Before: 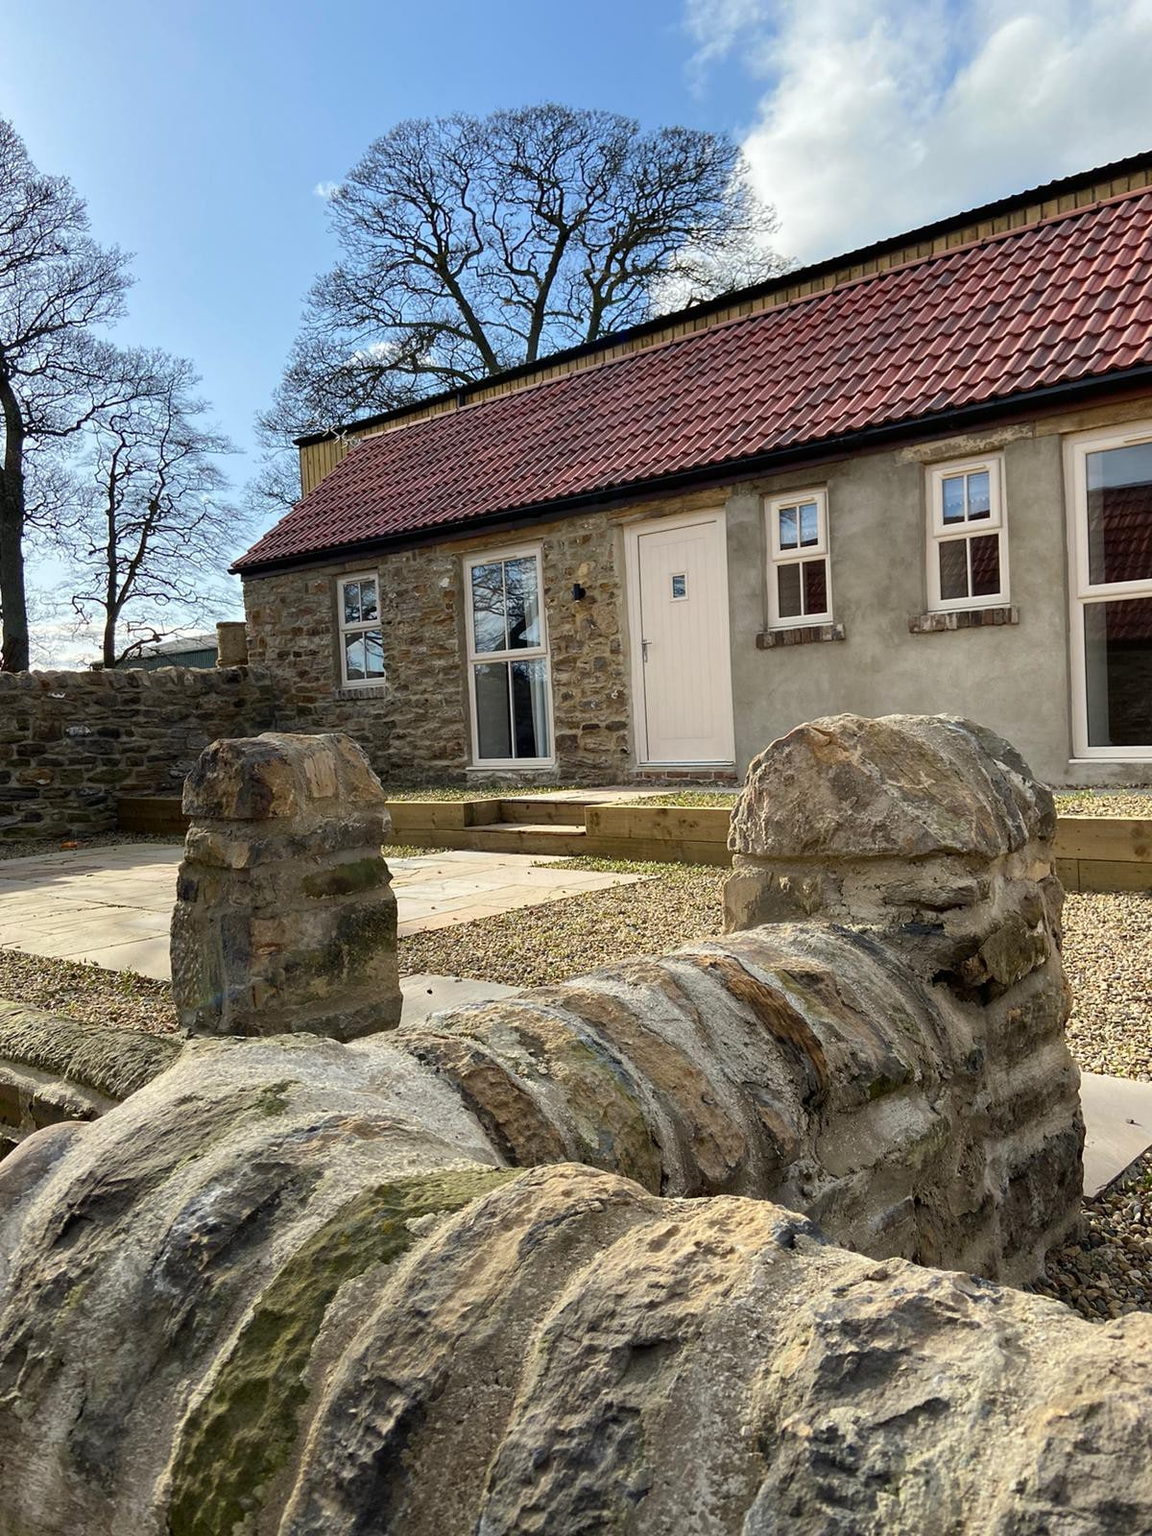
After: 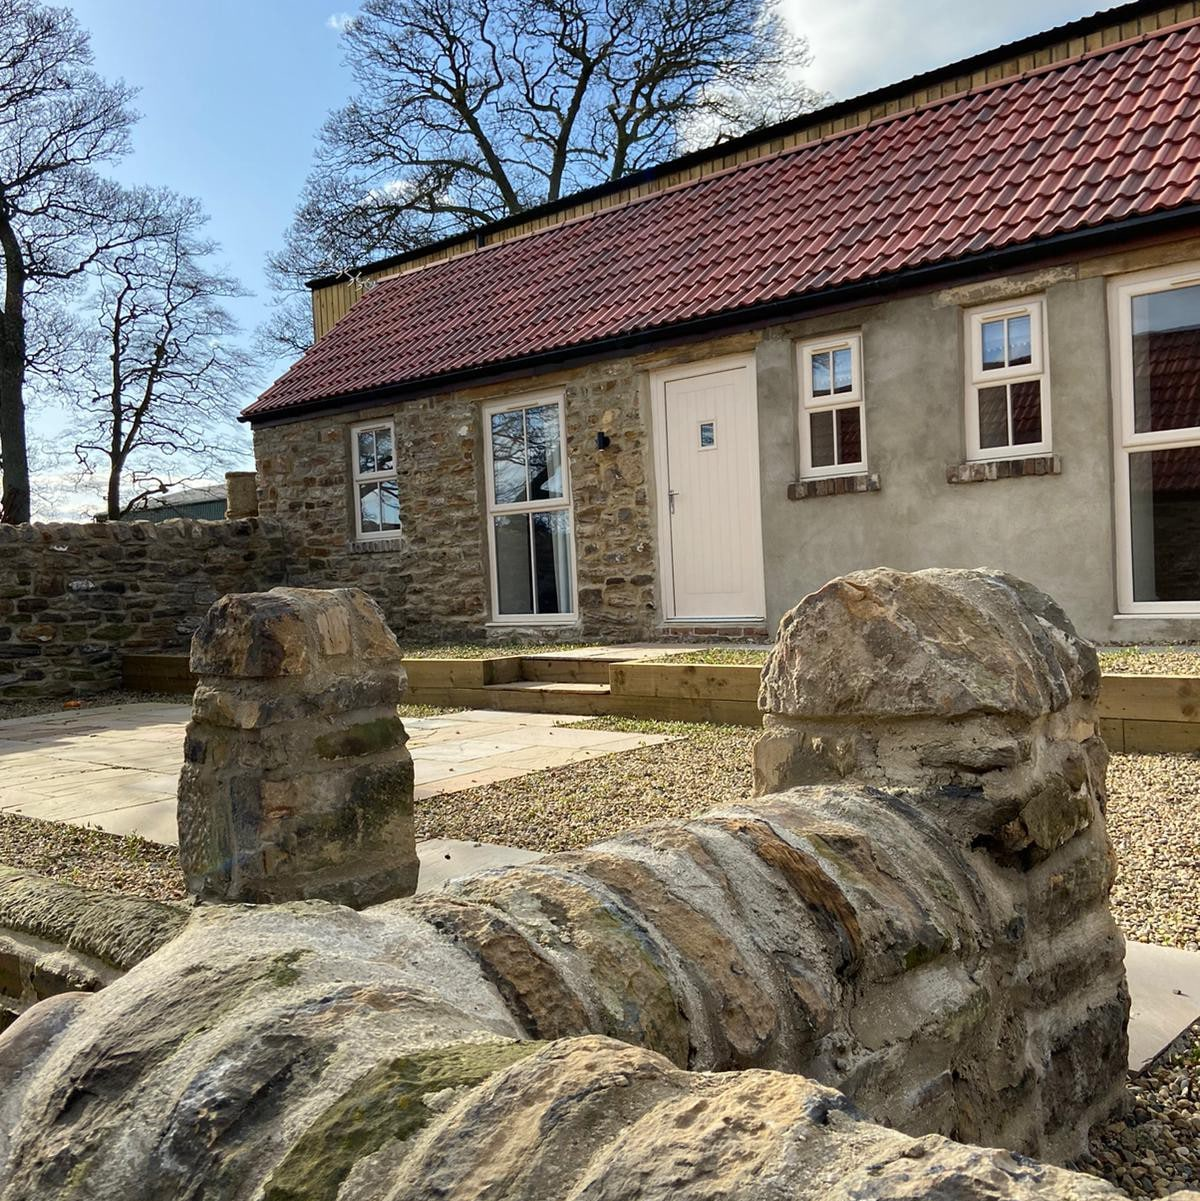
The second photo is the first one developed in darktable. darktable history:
crop: top 11.045%, bottom 13.885%
